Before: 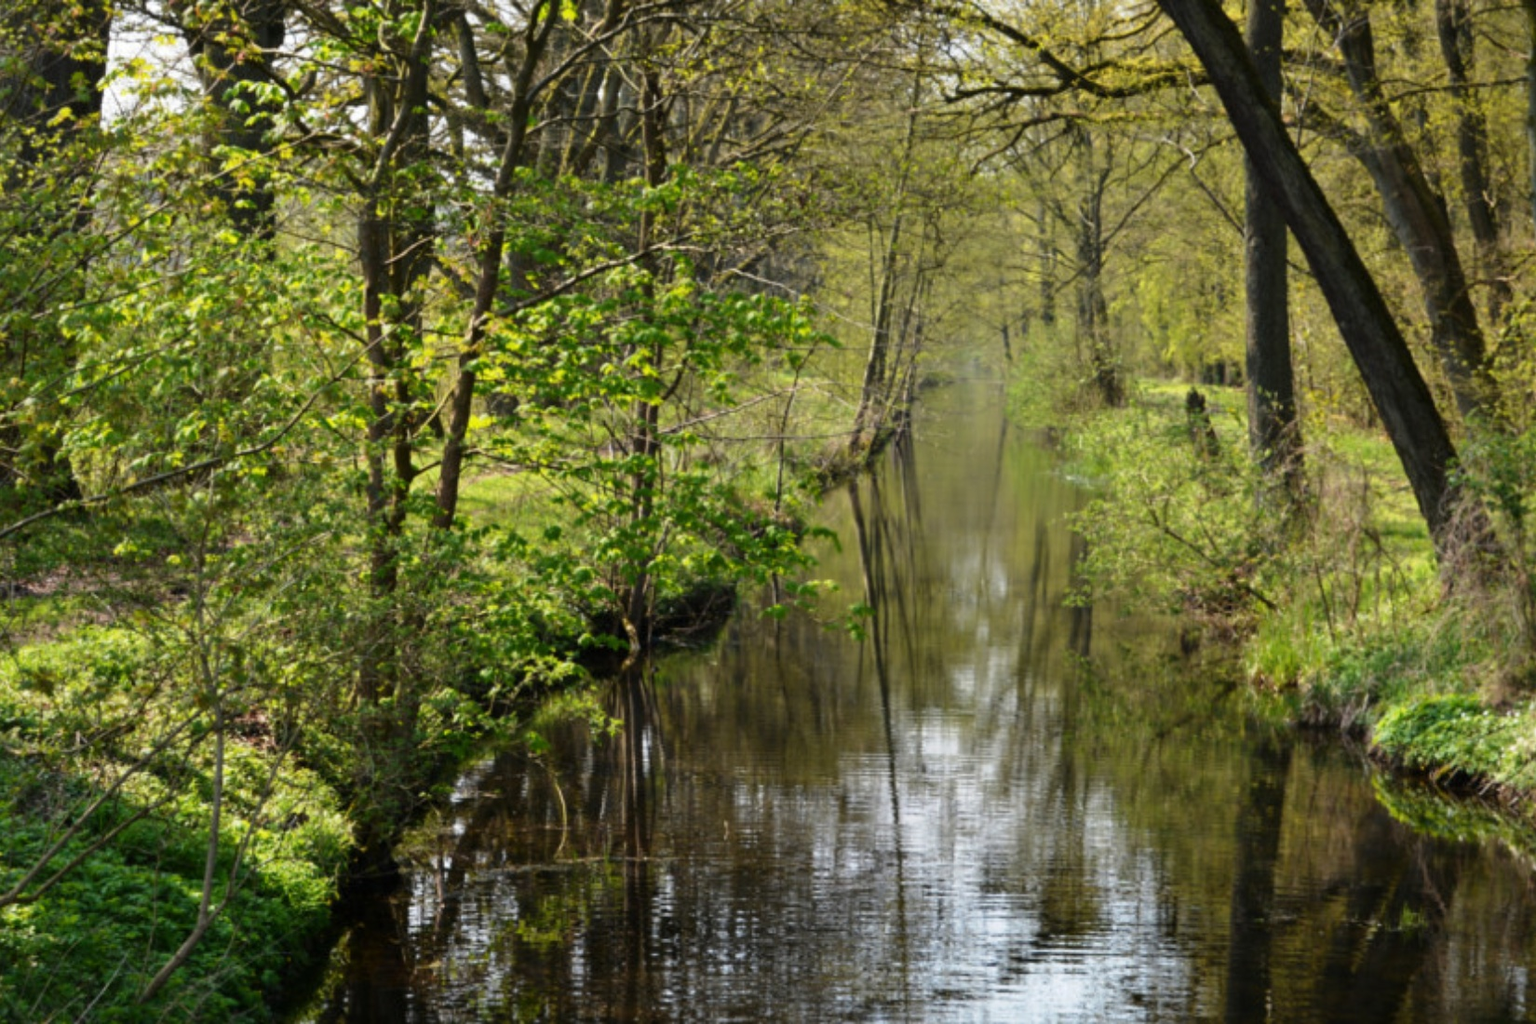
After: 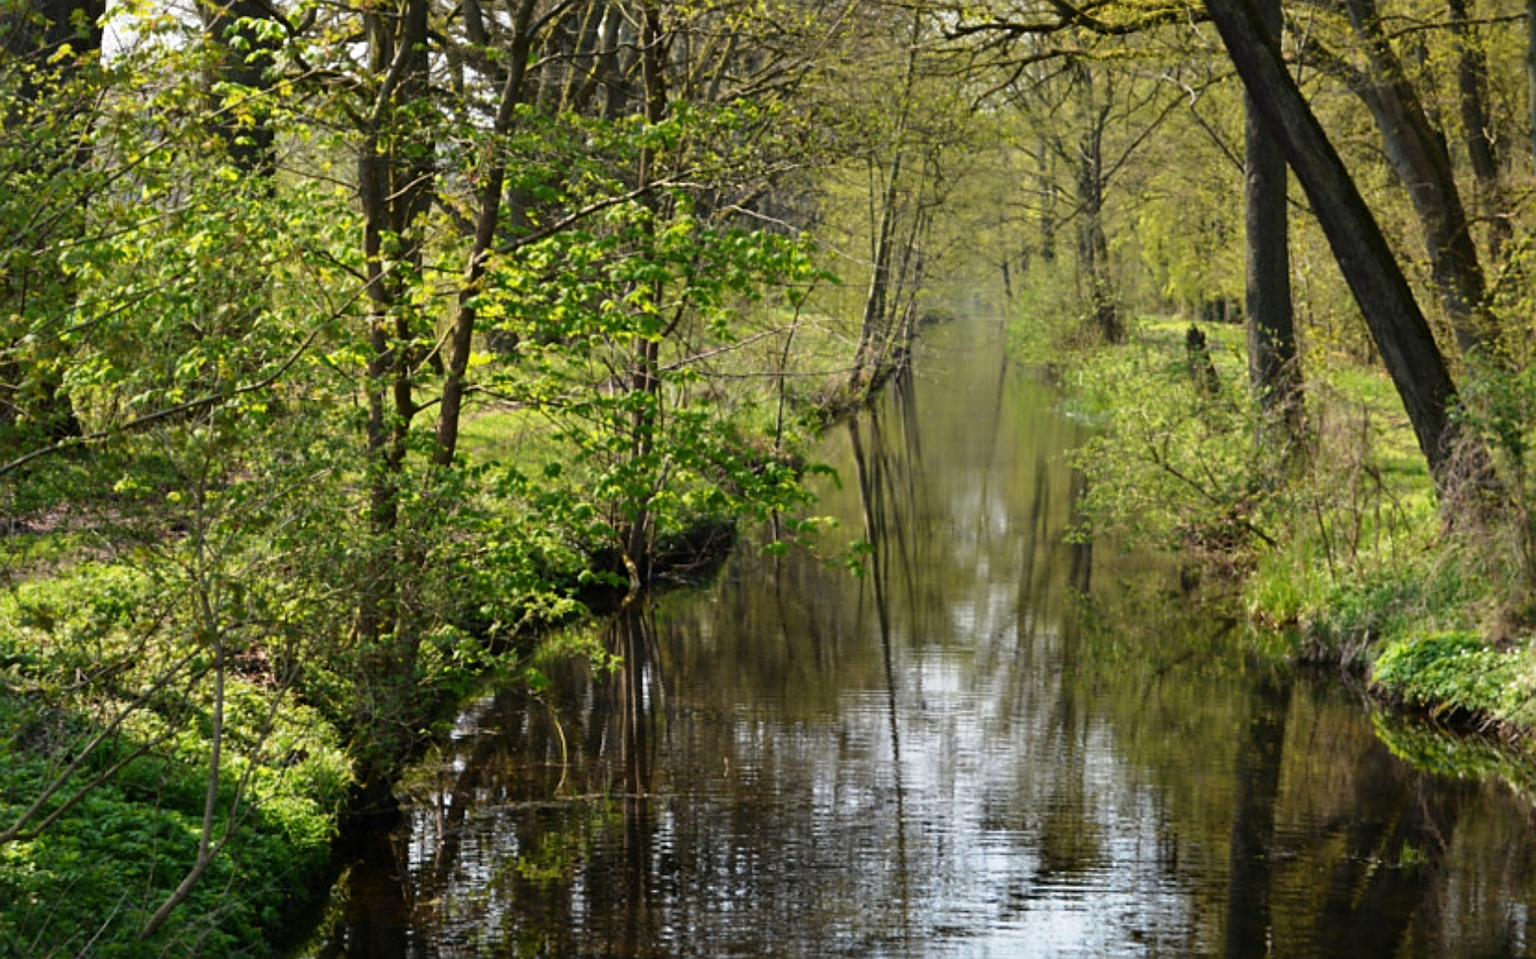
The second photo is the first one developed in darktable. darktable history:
crop and rotate: top 6.258%
sharpen: amount 0.464
